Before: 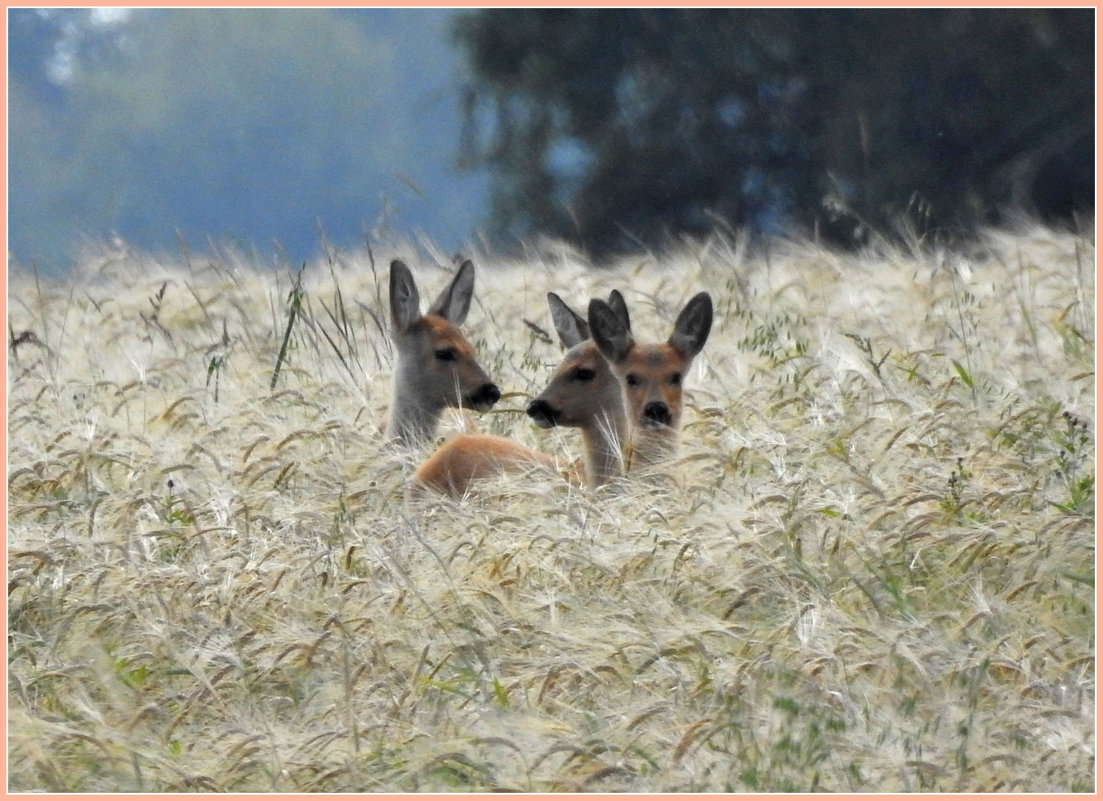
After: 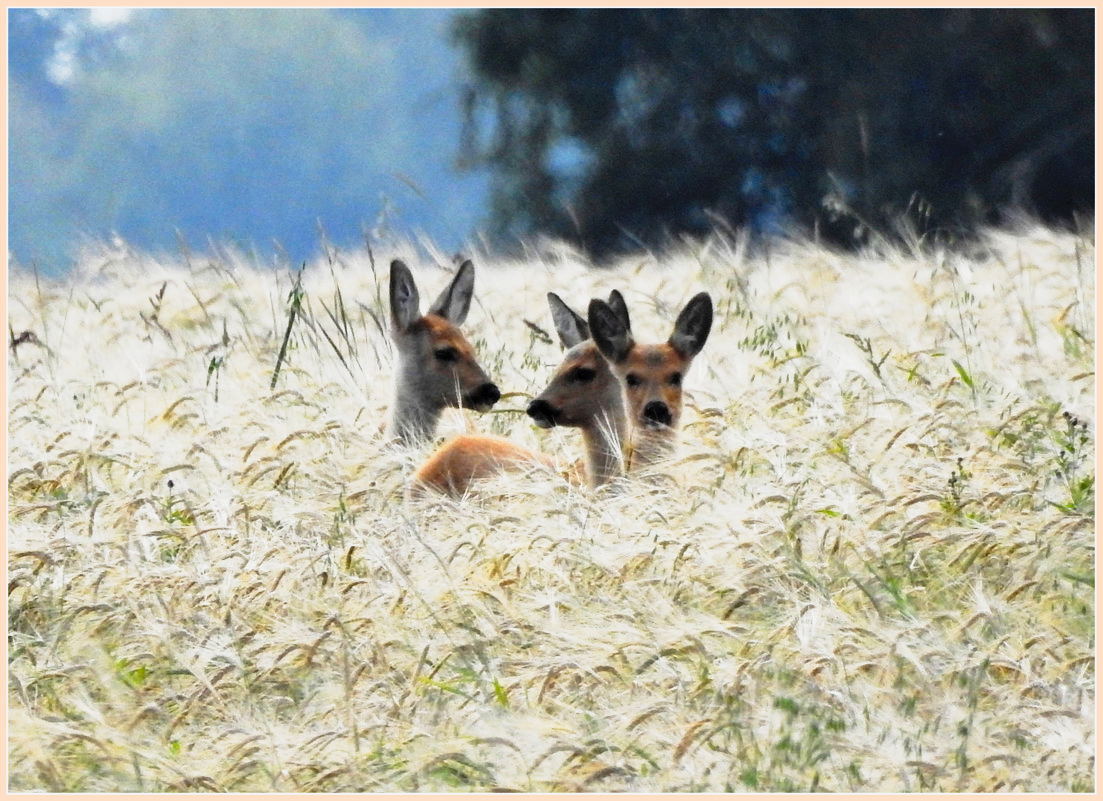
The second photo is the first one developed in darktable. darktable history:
tone curve: curves: ch0 [(0, 0) (0.046, 0.031) (0.163, 0.114) (0.391, 0.432) (0.488, 0.561) (0.695, 0.839) (0.785, 0.904) (1, 0.965)]; ch1 [(0, 0) (0.248, 0.252) (0.427, 0.412) (0.482, 0.462) (0.499, 0.499) (0.518, 0.518) (0.535, 0.577) (0.585, 0.623) (0.679, 0.743) (0.788, 0.809) (1, 1)]; ch2 [(0, 0) (0.313, 0.262) (0.427, 0.417) (0.473, 0.47) (0.503, 0.503) (0.523, 0.515) (0.557, 0.596) (0.598, 0.646) (0.708, 0.771) (1, 1)], preserve colors none
